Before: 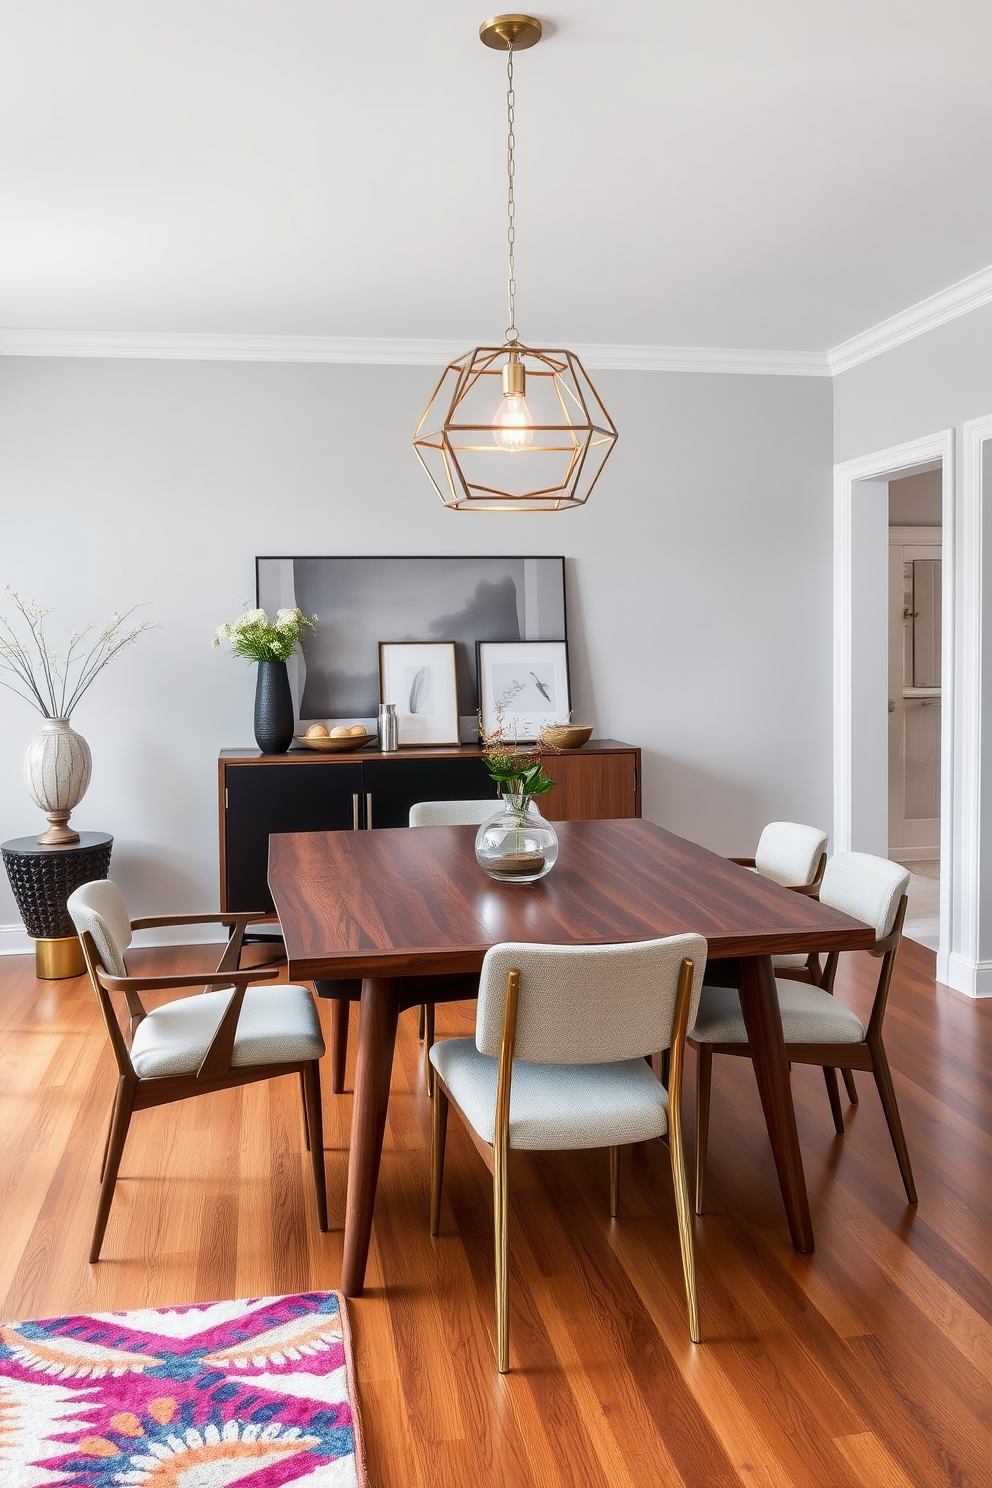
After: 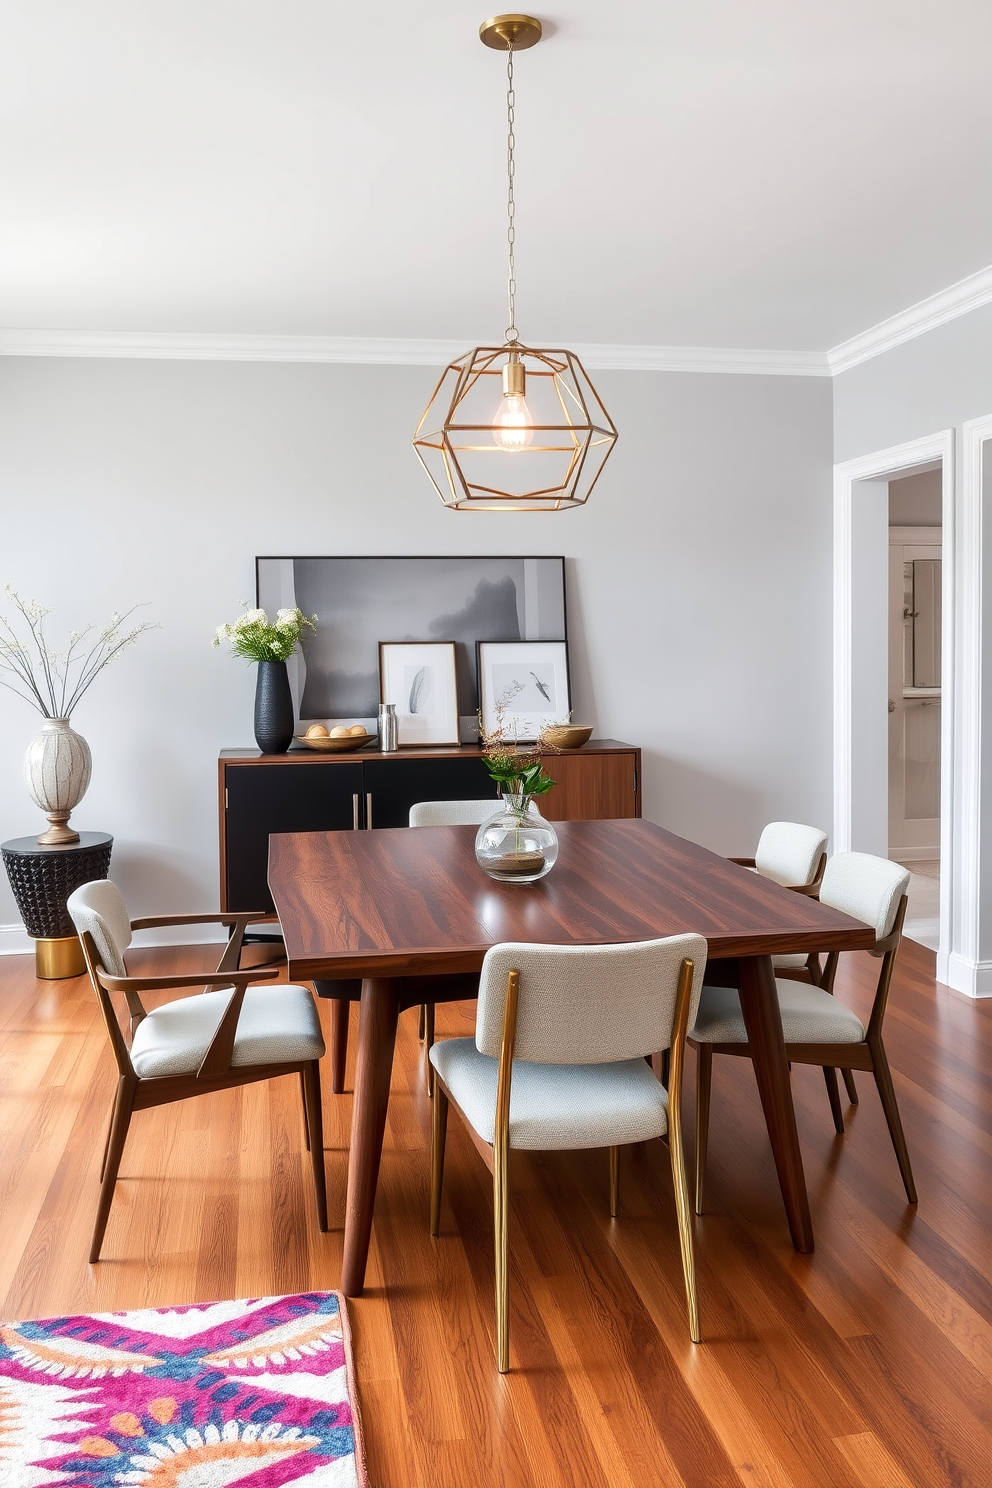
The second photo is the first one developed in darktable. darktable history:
exposure: exposure 0.082 EV, compensate exposure bias true, compensate highlight preservation false
tone equalizer: edges refinement/feathering 500, mask exposure compensation -1.57 EV, preserve details no
